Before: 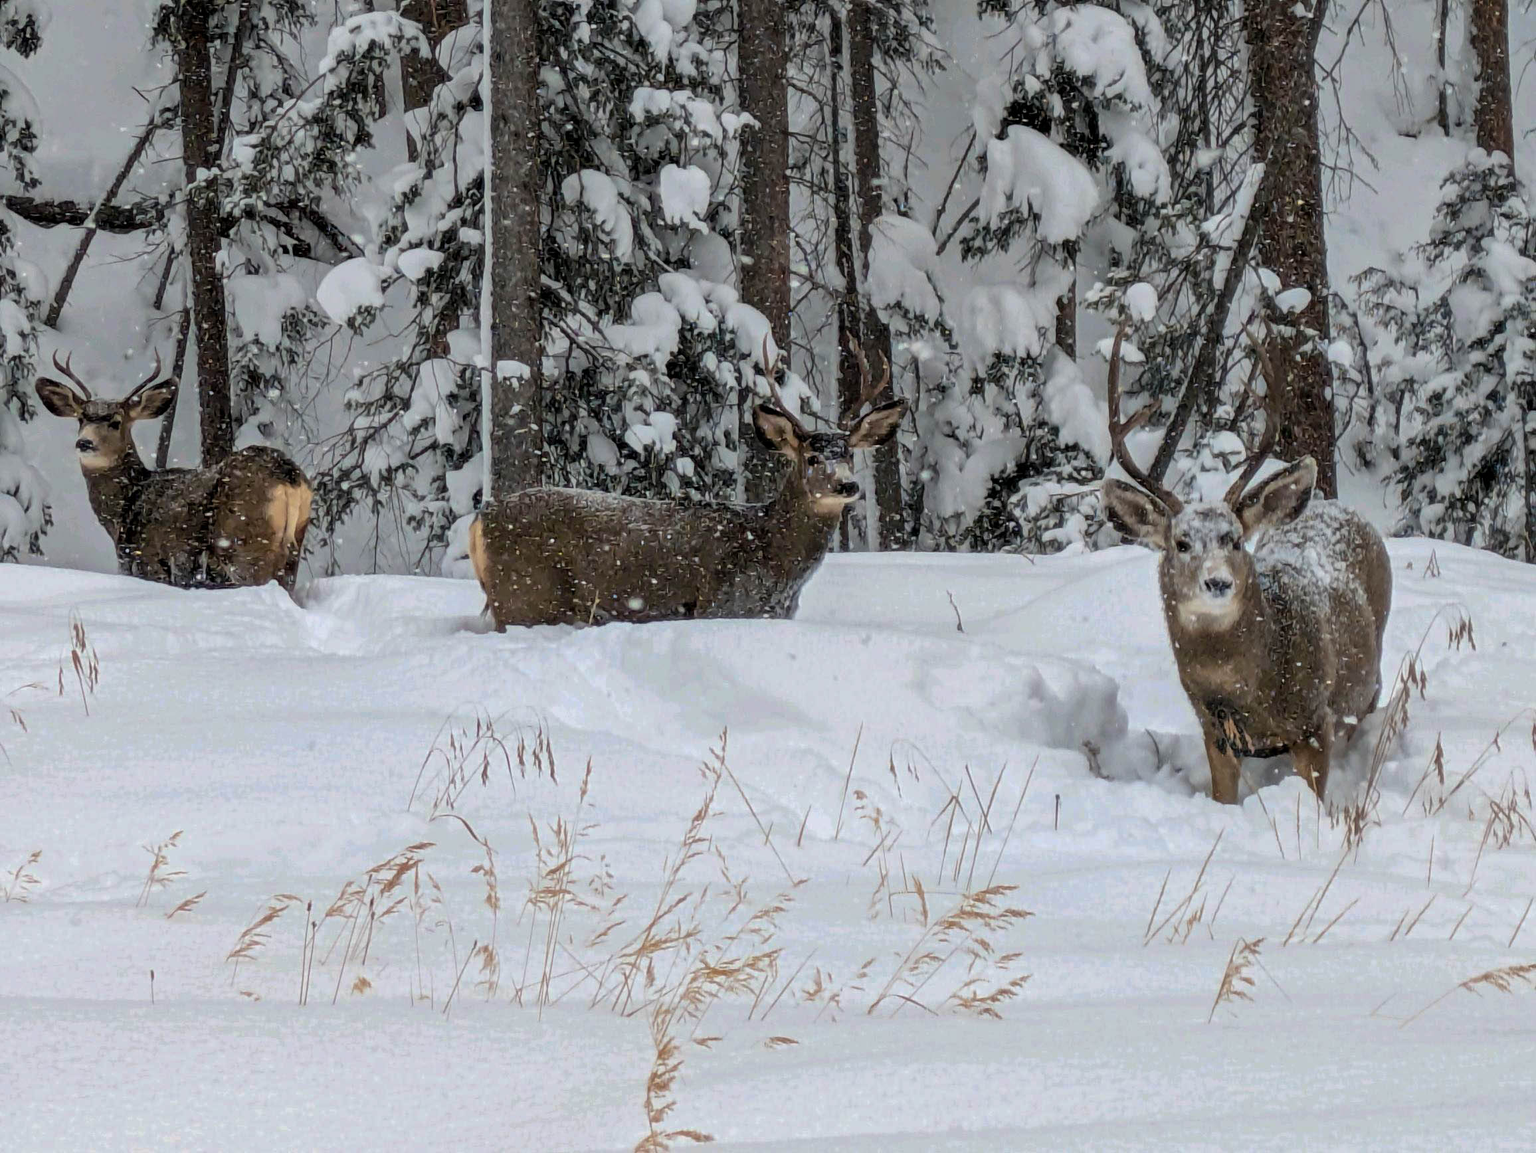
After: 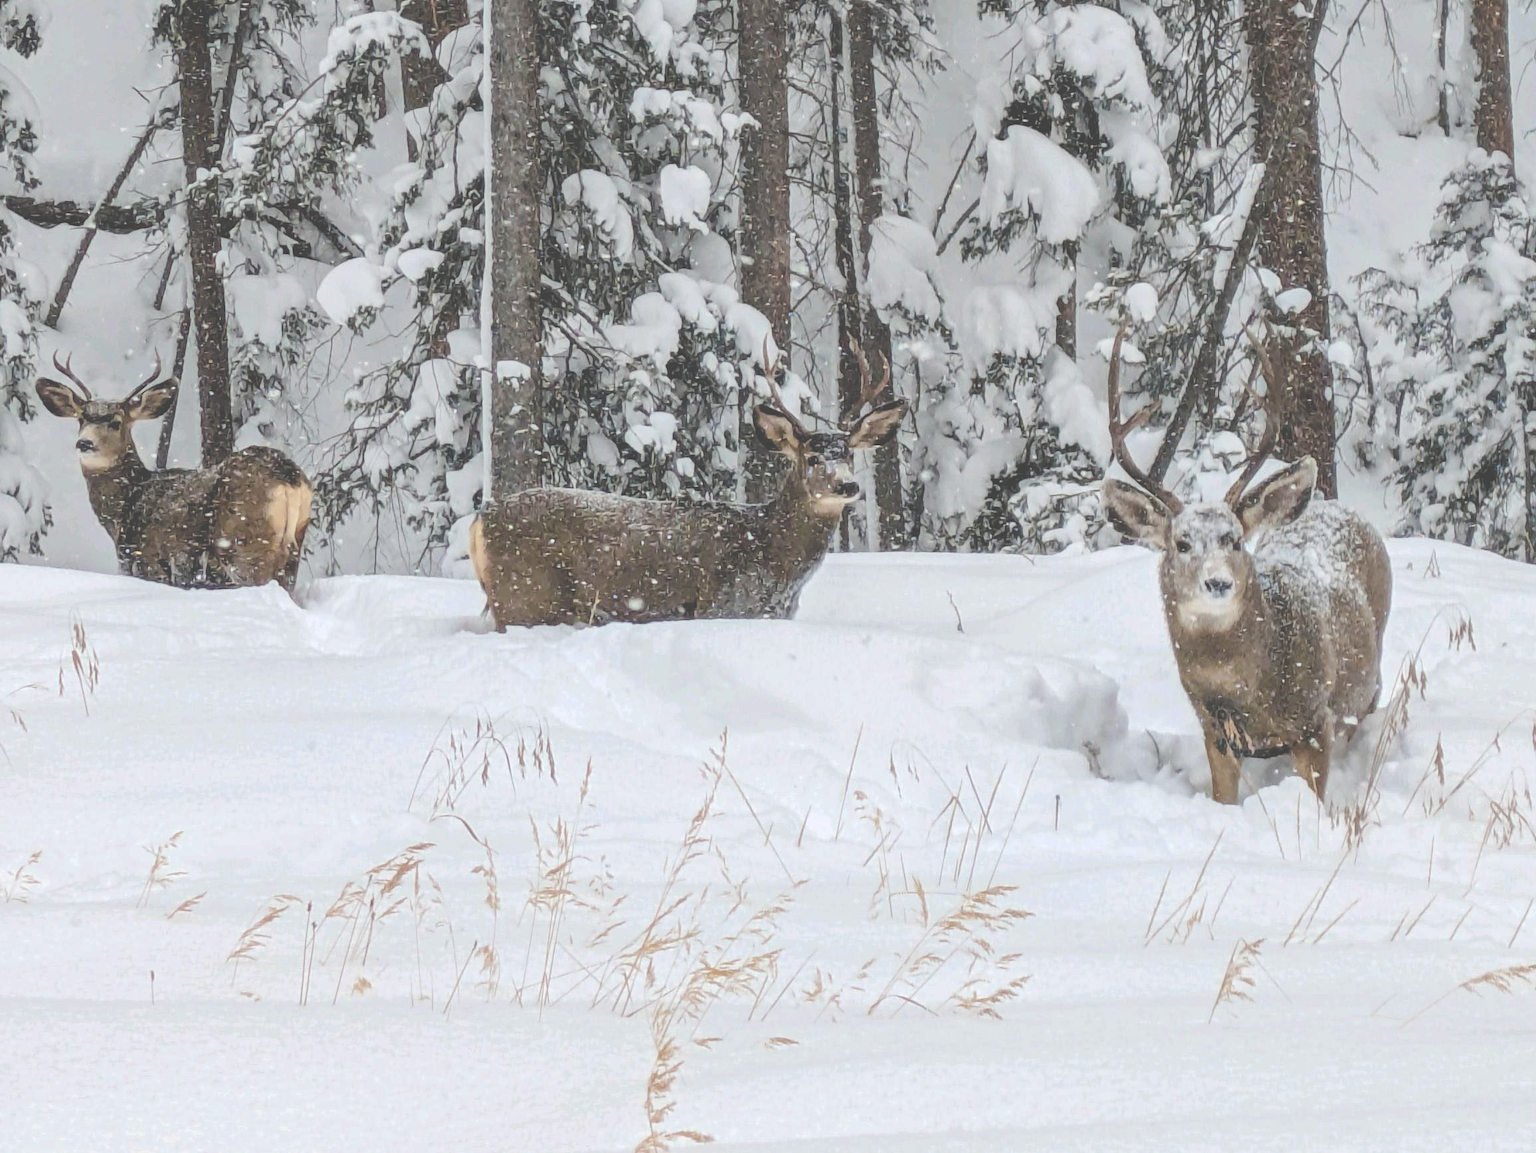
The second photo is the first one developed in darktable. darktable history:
levels: levels [0, 0.476, 0.951]
base curve: curves: ch0 [(0, 0) (0.158, 0.273) (0.879, 0.895) (1, 1)], preserve colors none
exposure: black level correction -0.028, compensate highlight preservation false
